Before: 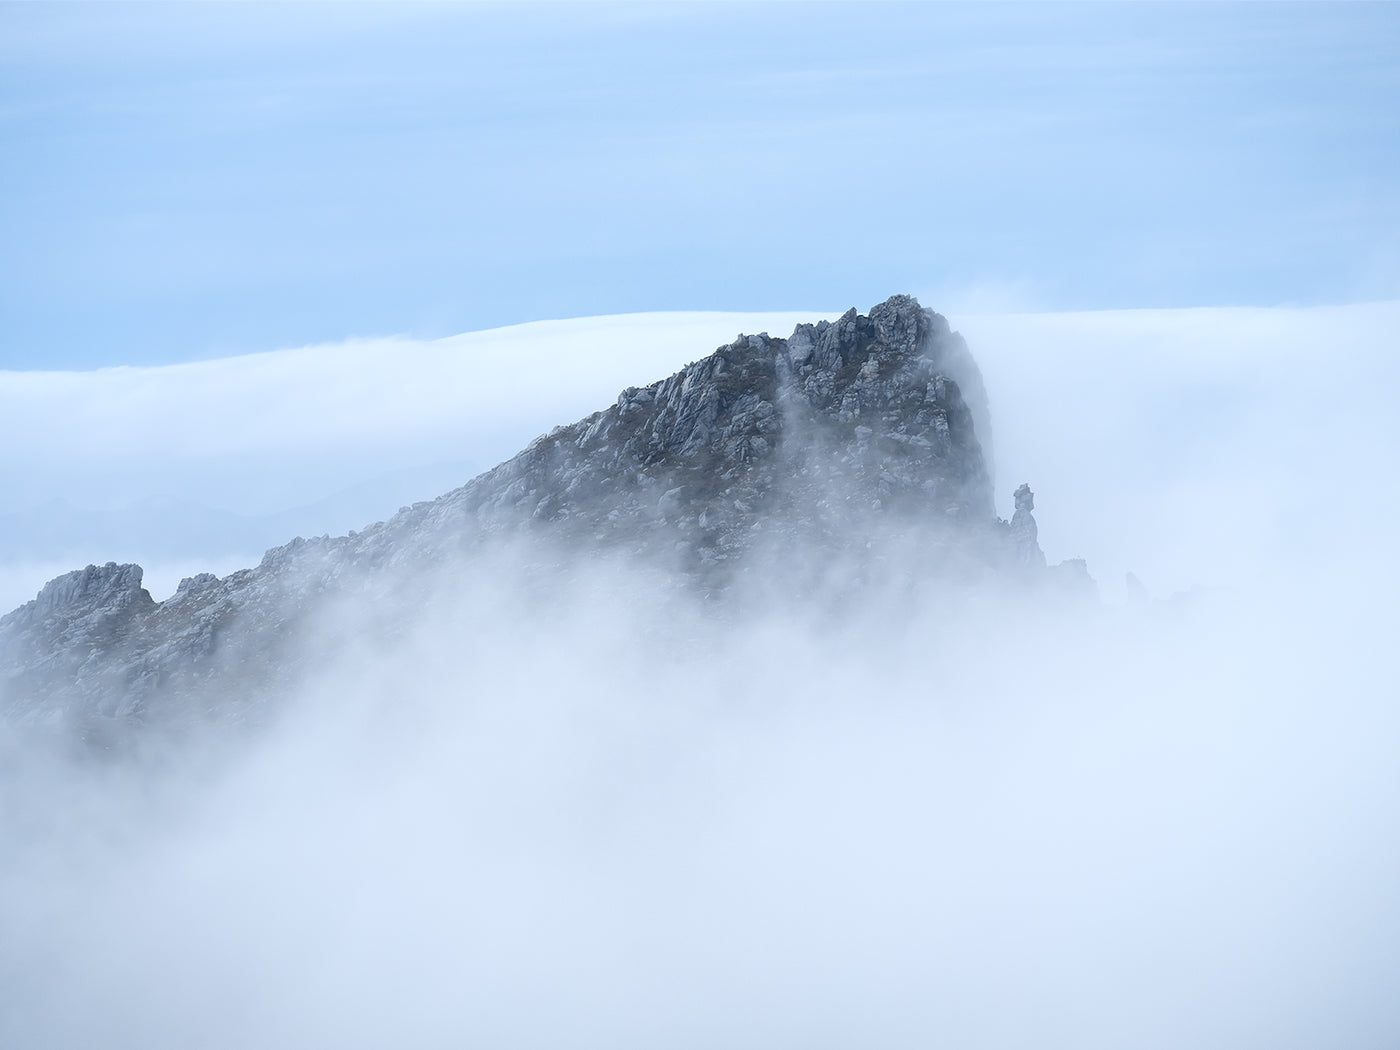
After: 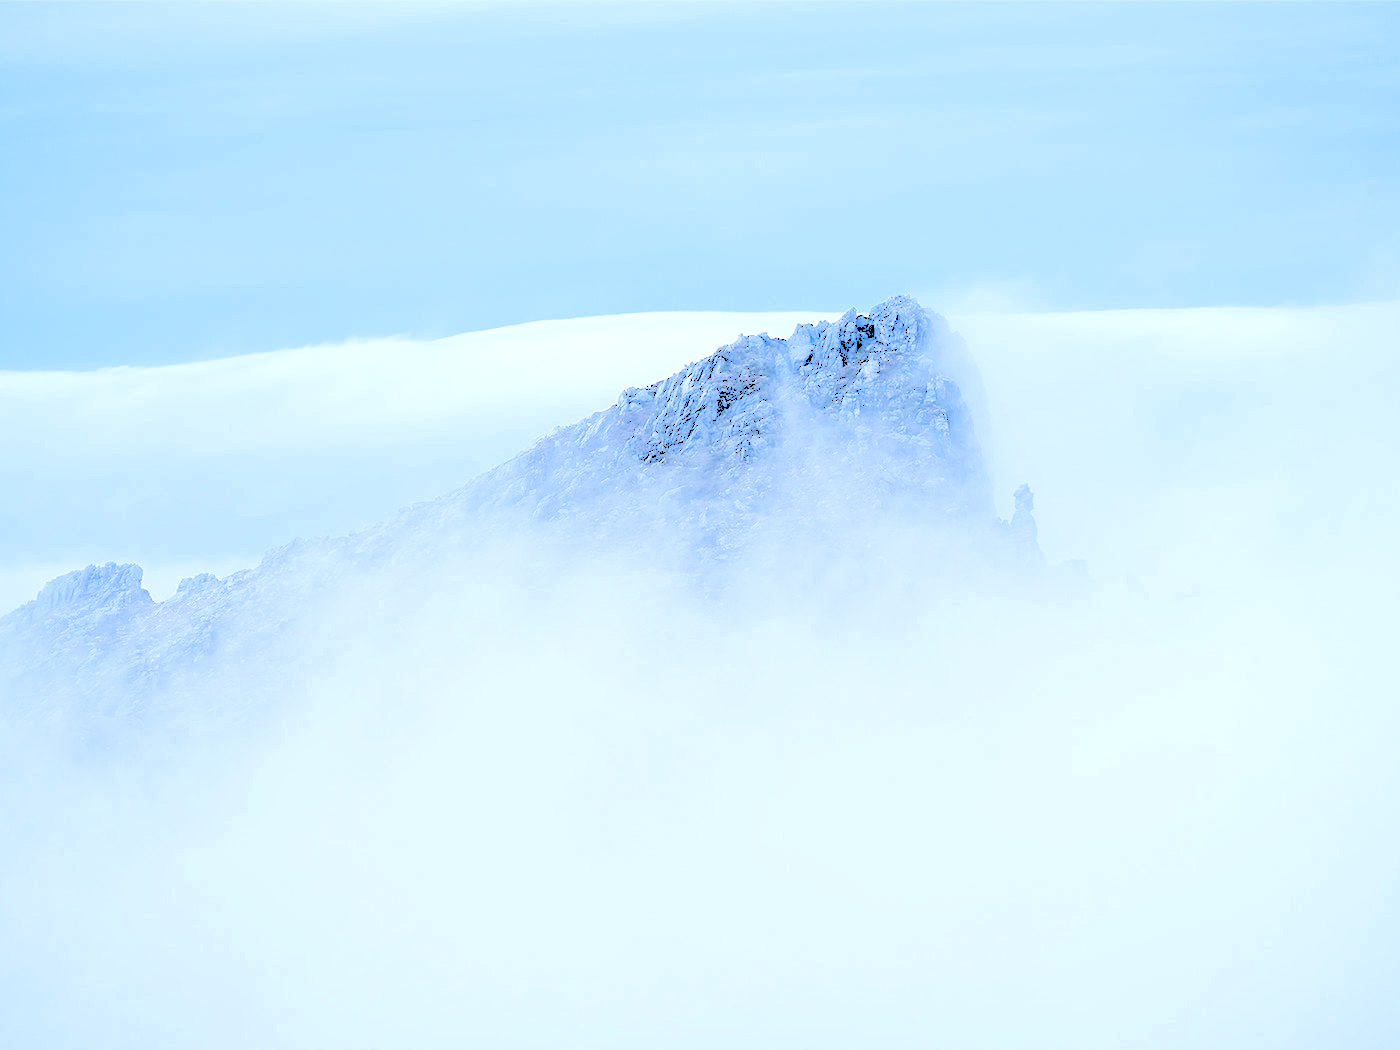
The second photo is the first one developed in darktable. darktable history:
white balance: red 0.98, blue 1.034
color zones: curves: ch0 [(0, 0.5) (0.125, 0.4) (0.25, 0.5) (0.375, 0.4) (0.5, 0.4) (0.625, 0.35) (0.75, 0.35) (0.875, 0.5)]; ch1 [(0, 0.35) (0.125, 0.45) (0.25, 0.35) (0.375, 0.35) (0.5, 0.35) (0.625, 0.35) (0.75, 0.45) (0.875, 0.35)]; ch2 [(0, 0.6) (0.125, 0.5) (0.25, 0.5) (0.375, 0.6) (0.5, 0.6) (0.625, 0.5) (0.75, 0.5) (0.875, 0.5)]
levels: levels [0.246, 0.246, 0.506]
